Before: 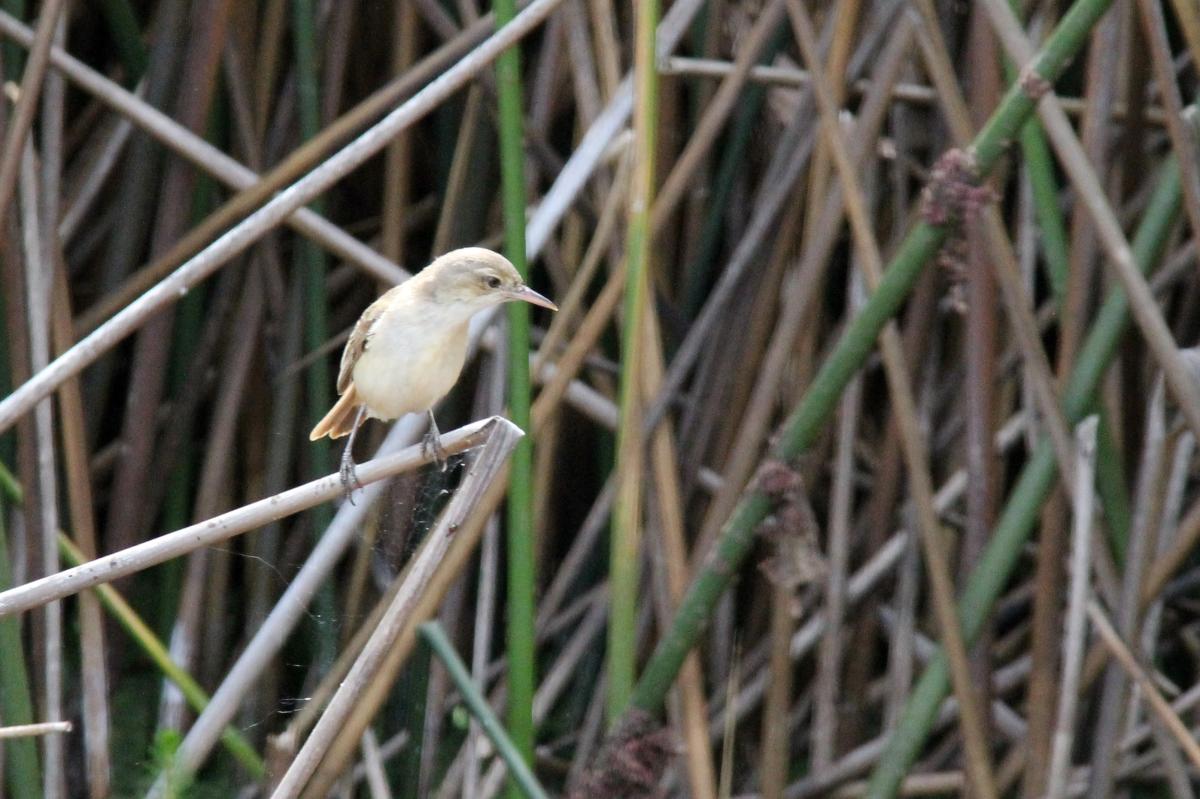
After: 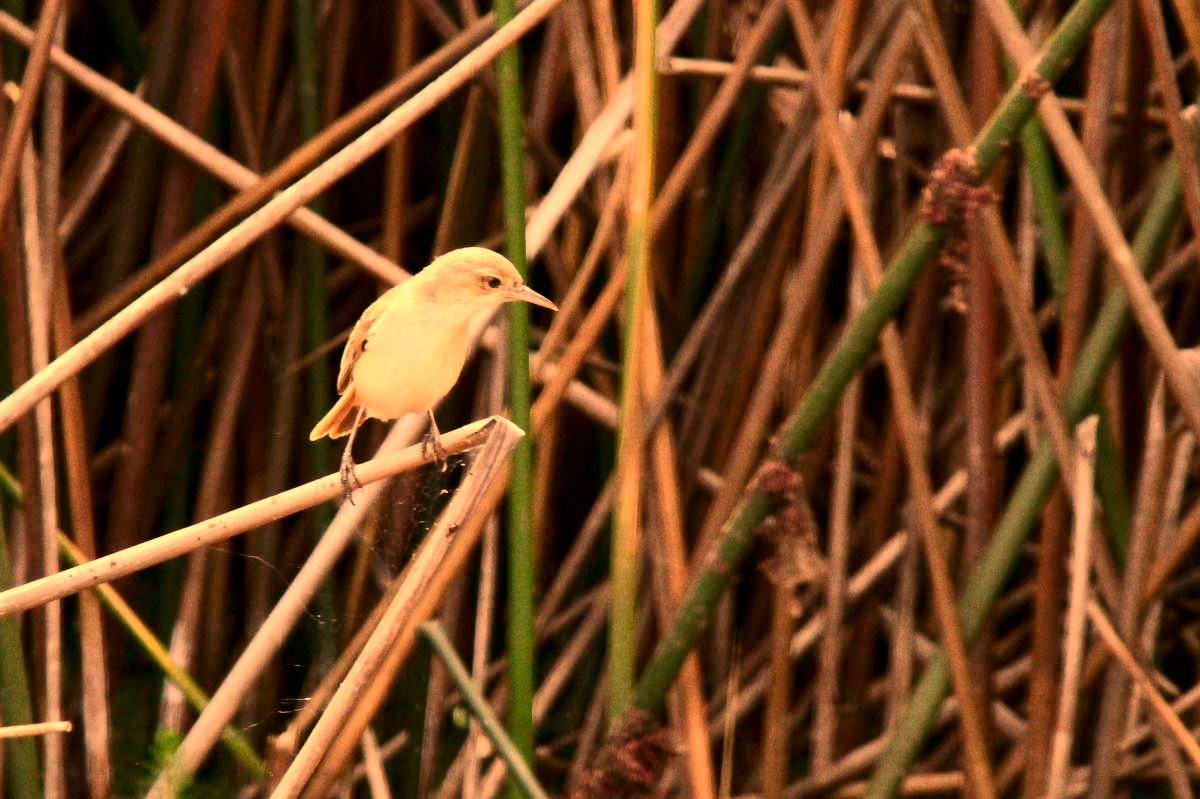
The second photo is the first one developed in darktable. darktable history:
white balance: red 1.467, blue 0.684
contrast brightness saturation: contrast 0.2, brightness -0.11, saturation 0.1
